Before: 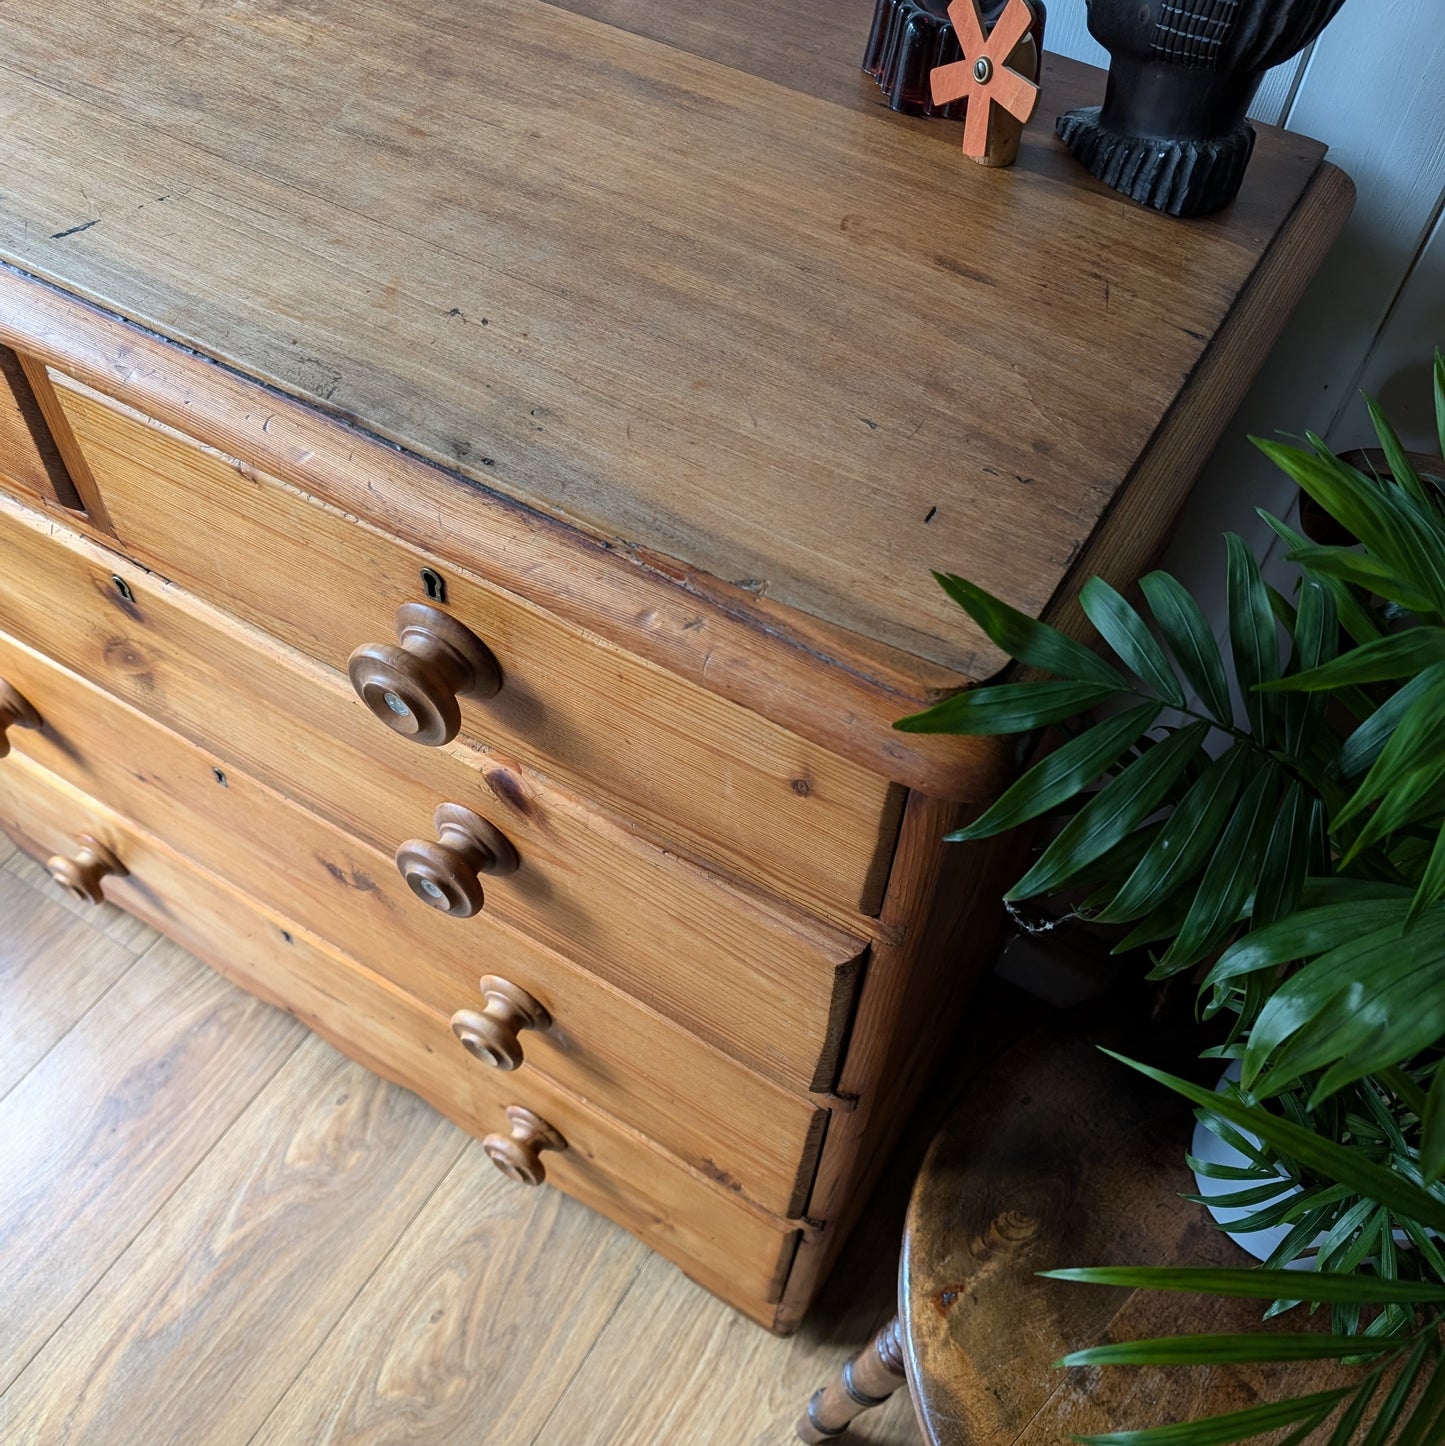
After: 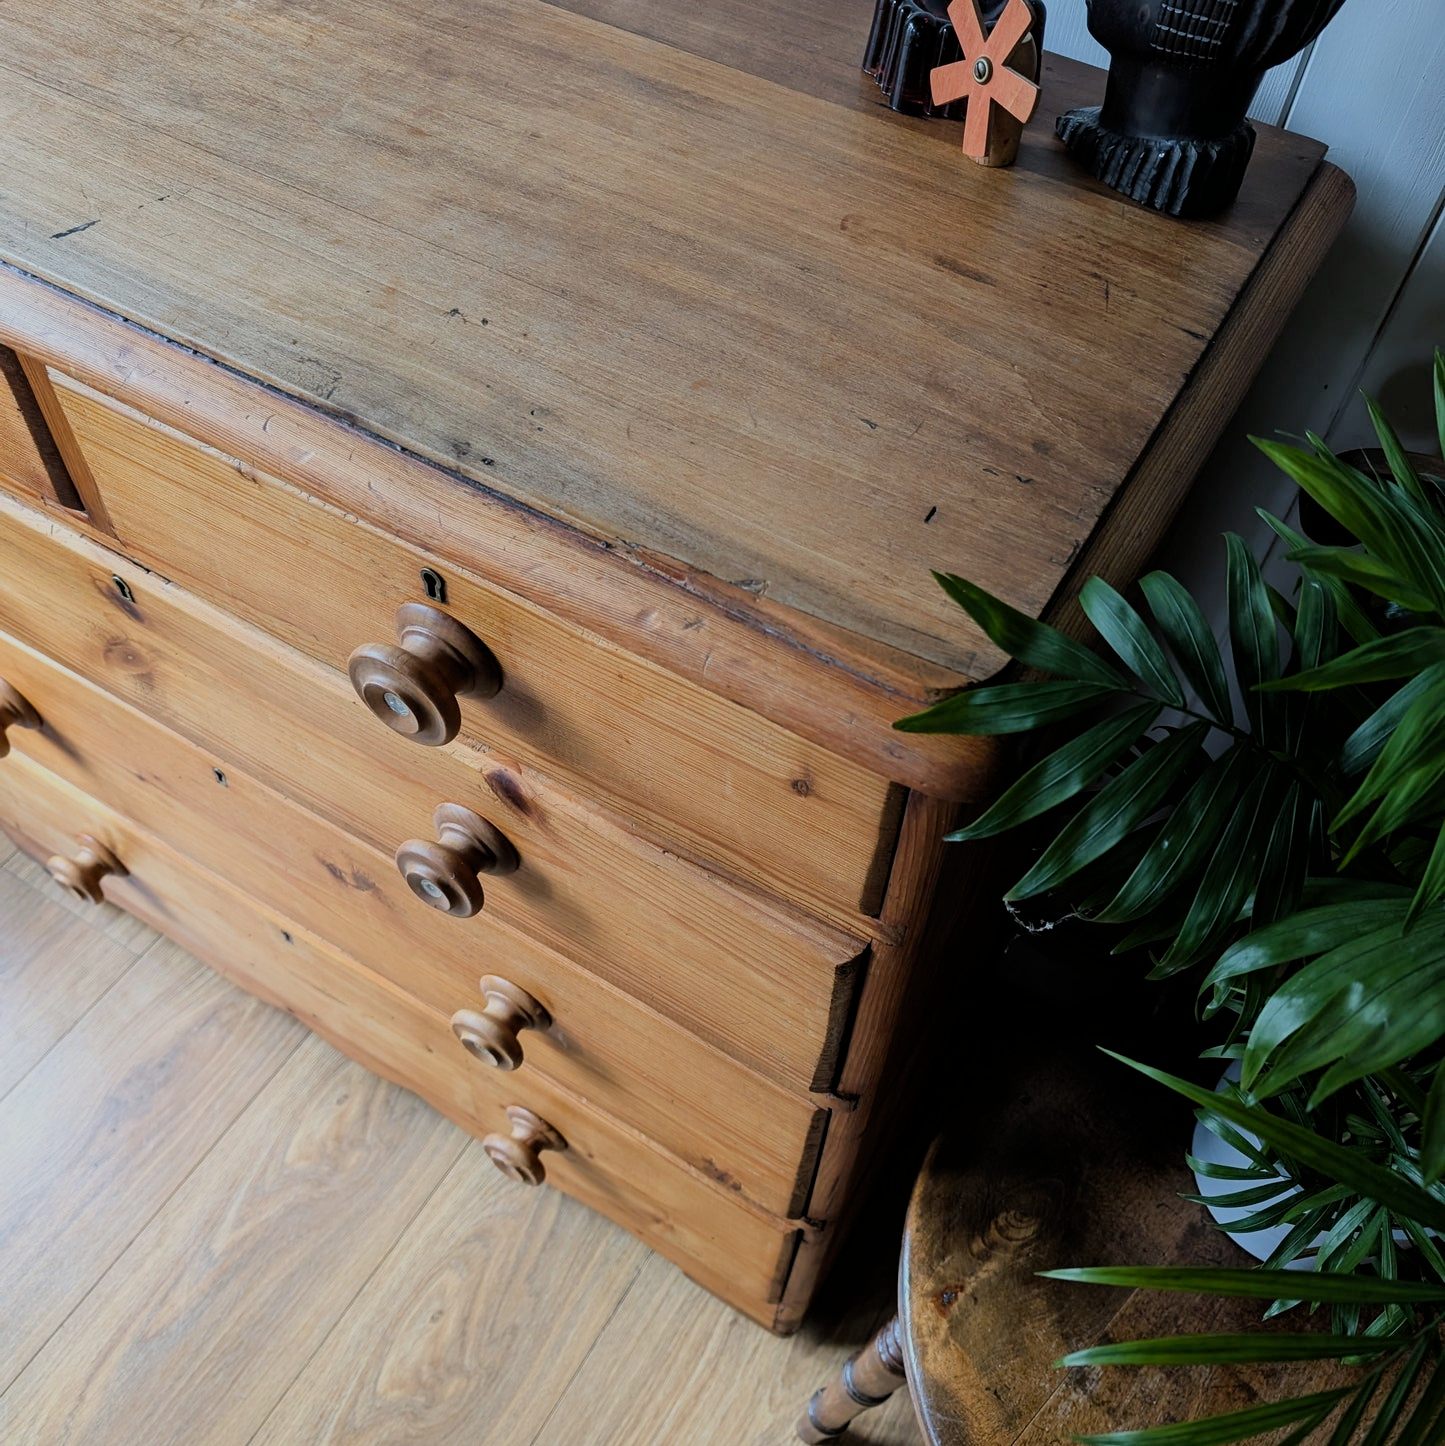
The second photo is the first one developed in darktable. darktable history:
filmic rgb: black relative exposure -7.65 EV, white relative exposure 4.56 EV, threshold 5.99 EV, hardness 3.61, enable highlight reconstruction true
